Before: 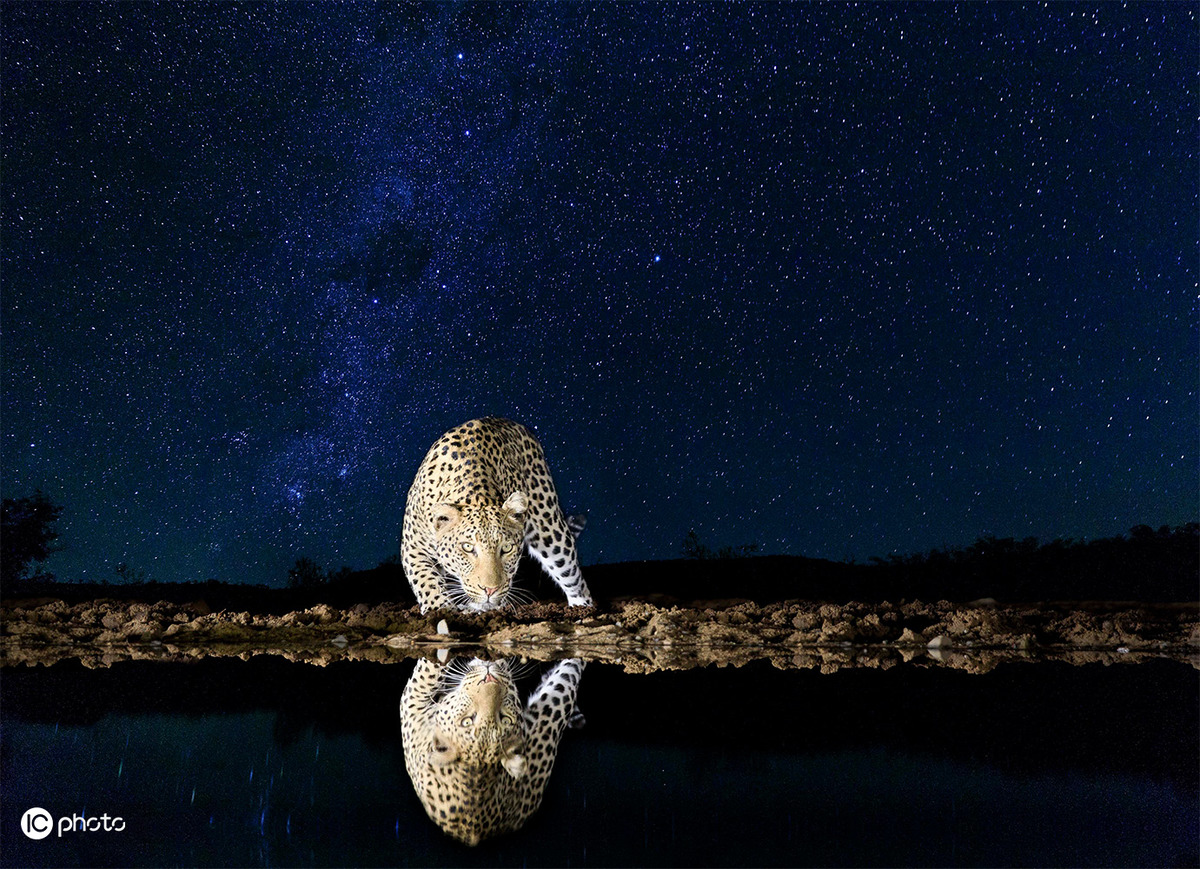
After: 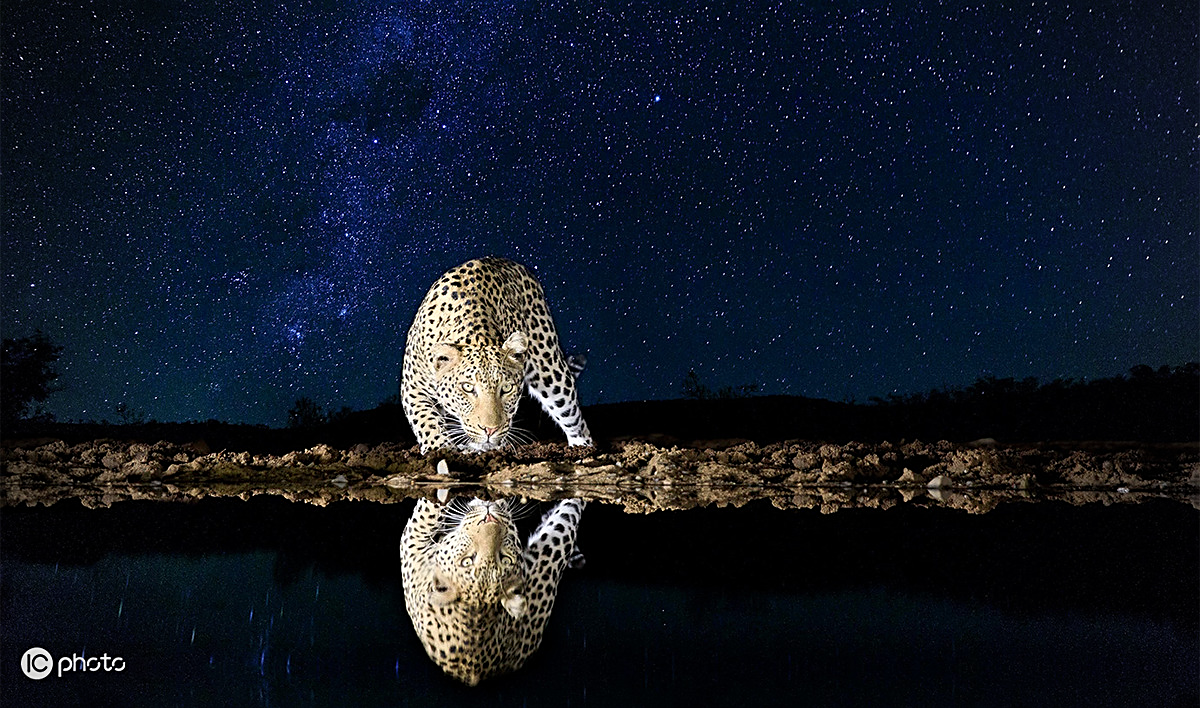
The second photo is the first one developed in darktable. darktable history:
crop and rotate: top 18.507%
sharpen: on, module defaults
vignetting: fall-off start 71.74%
